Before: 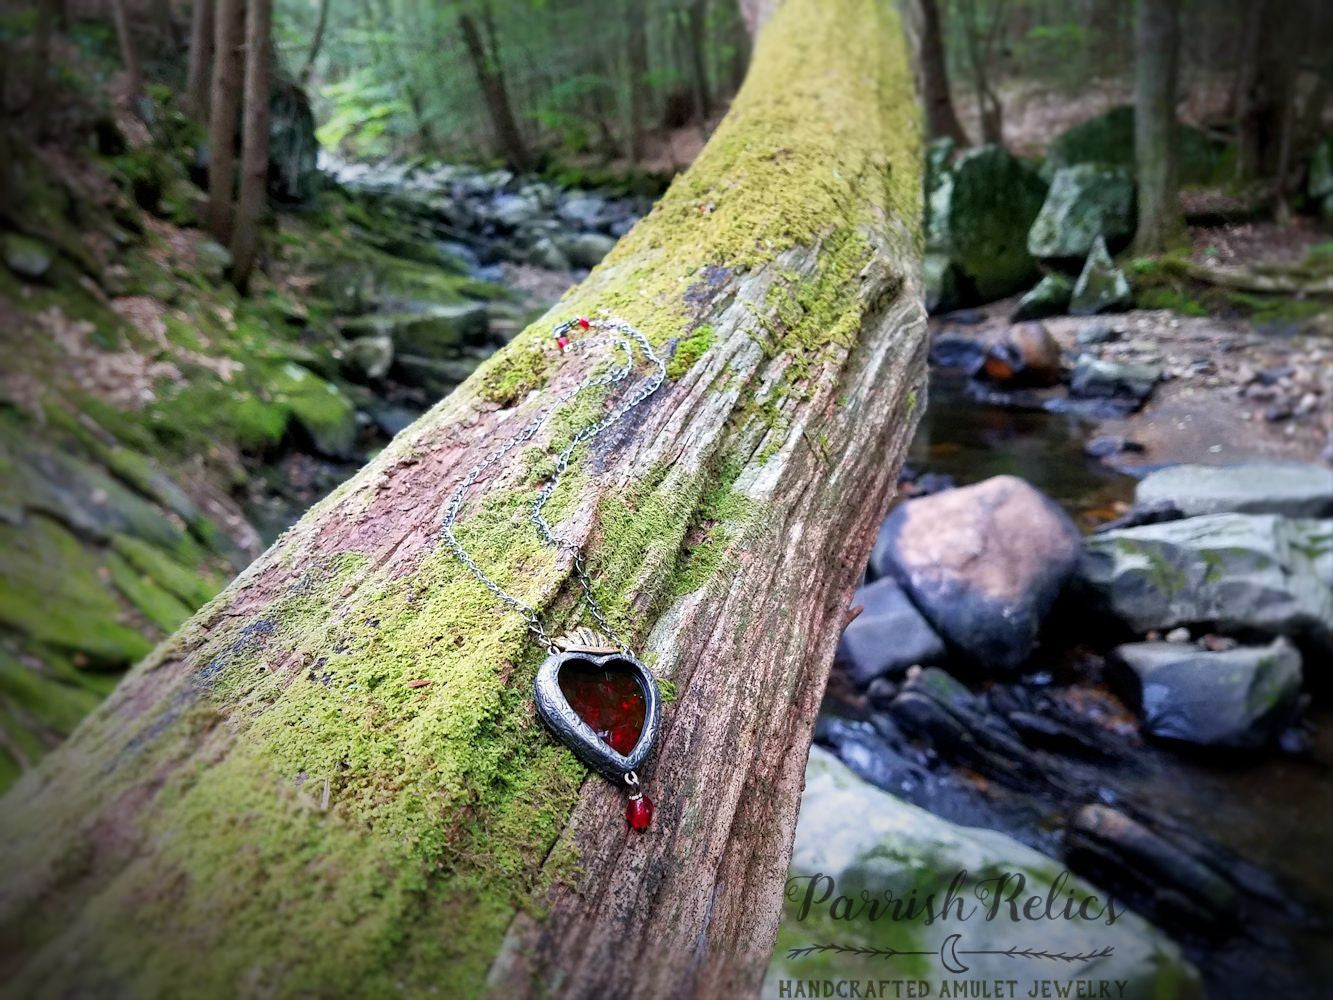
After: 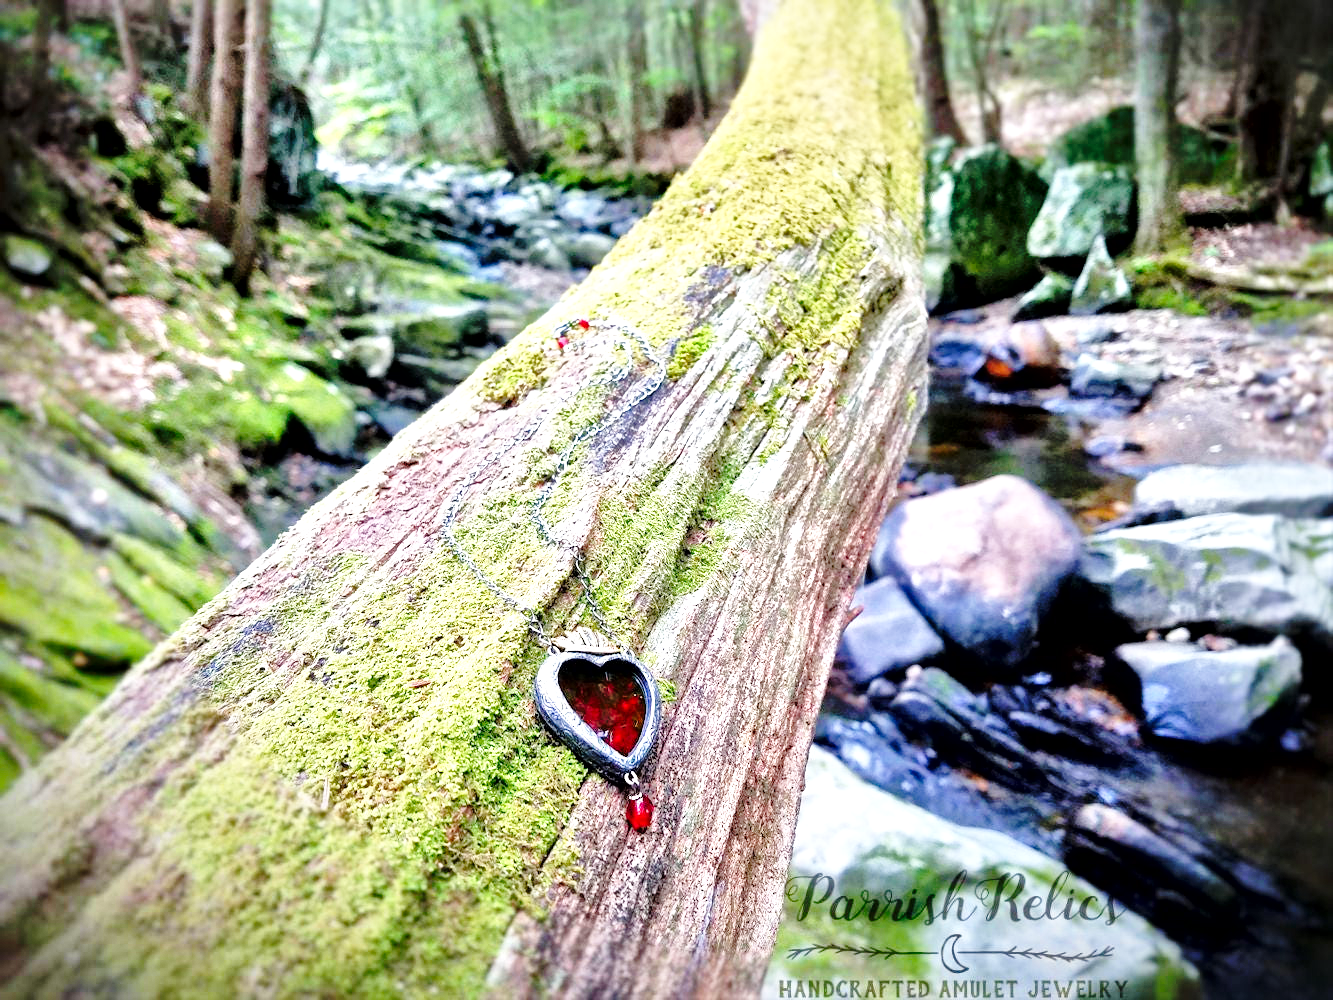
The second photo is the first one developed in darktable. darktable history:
local contrast: mode bilateral grid, contrast 25, coarseness 47, detail 151%, midtone range 0.2
base curve: curves: ch0 [(0, 0) (0.036, 0.037) (0.121, 0.228) (0.46, 0.76) (0.859, 0.983) (1, 1)], preserve colors none
tone equalizer: -7 EV 0.15 EV, -6 EV 0.6 EV, -5 EV 1.15 EV, -4 EV 1.33 EV, -3 EV 1.15 EV, -2 EV 0.6 EV, -1 EV 0.15 EV, mask exposure compensation -0.5 EV
